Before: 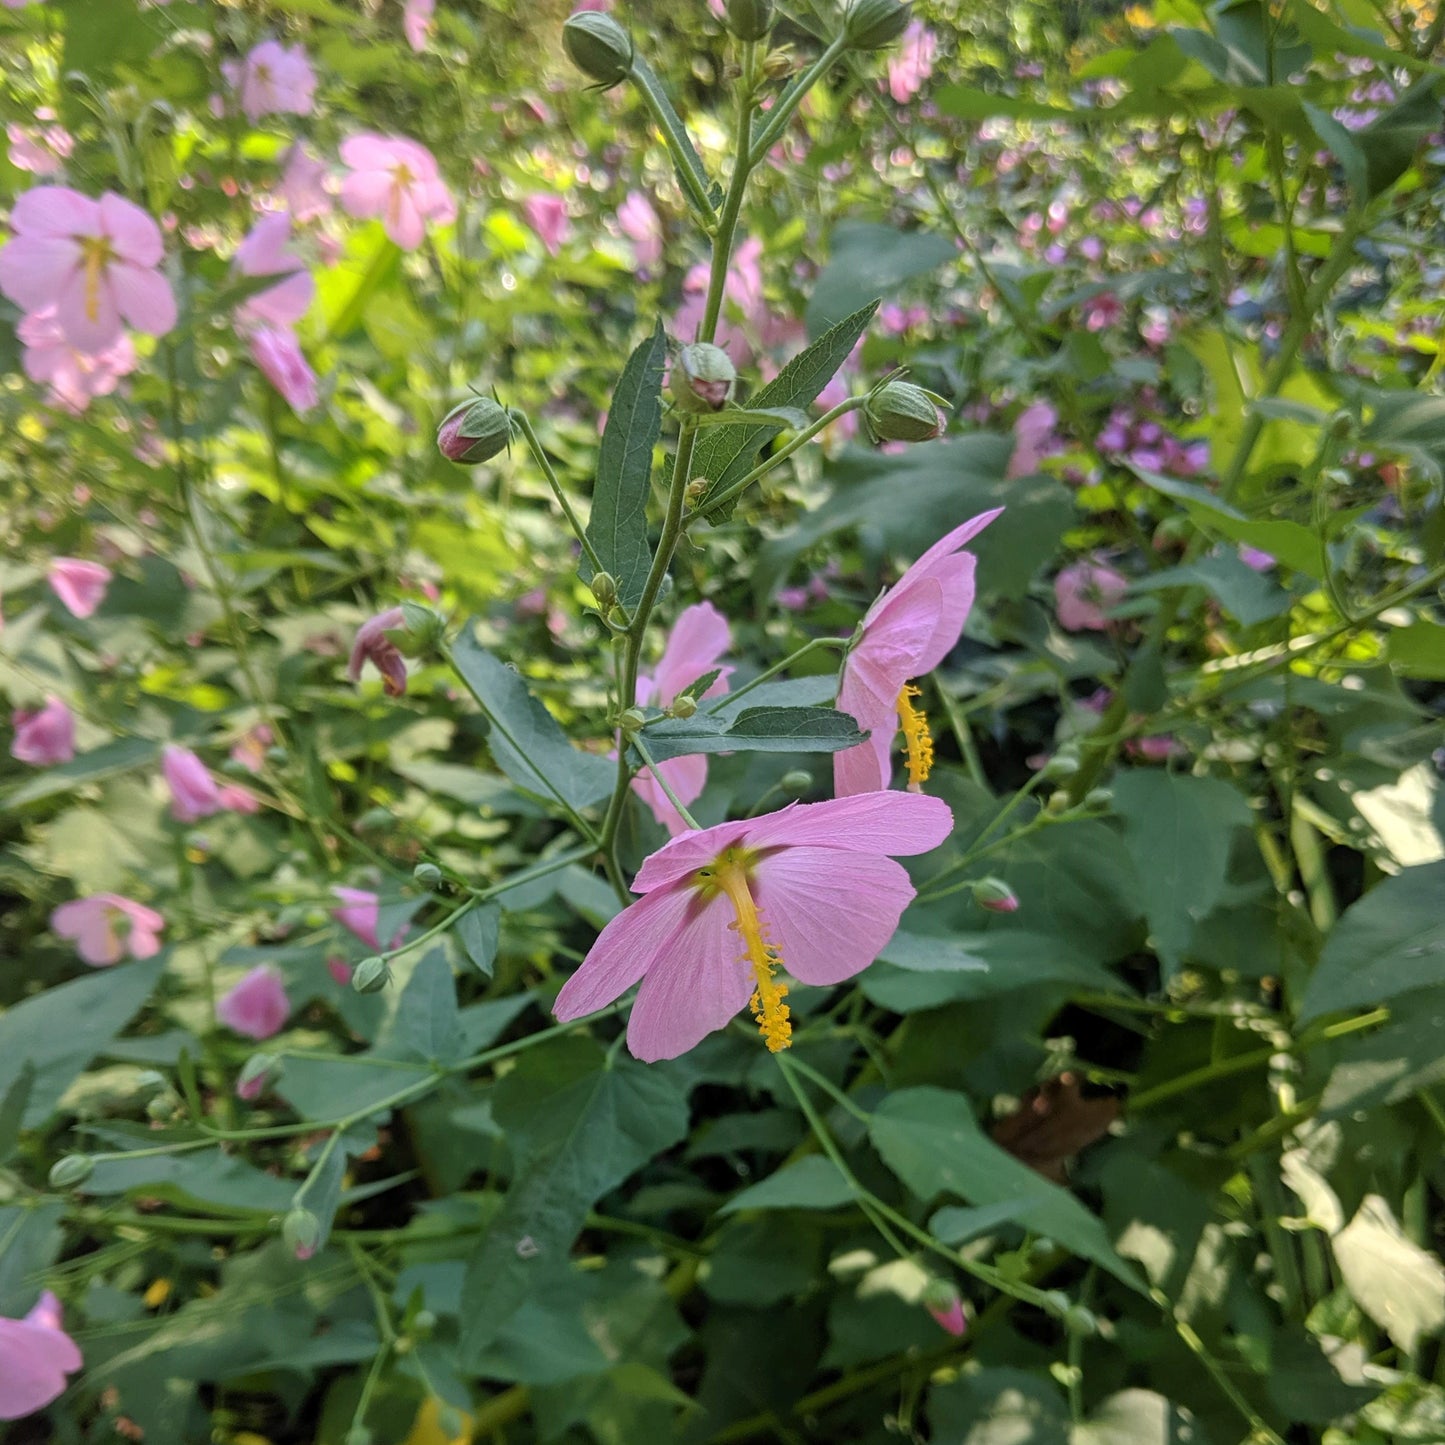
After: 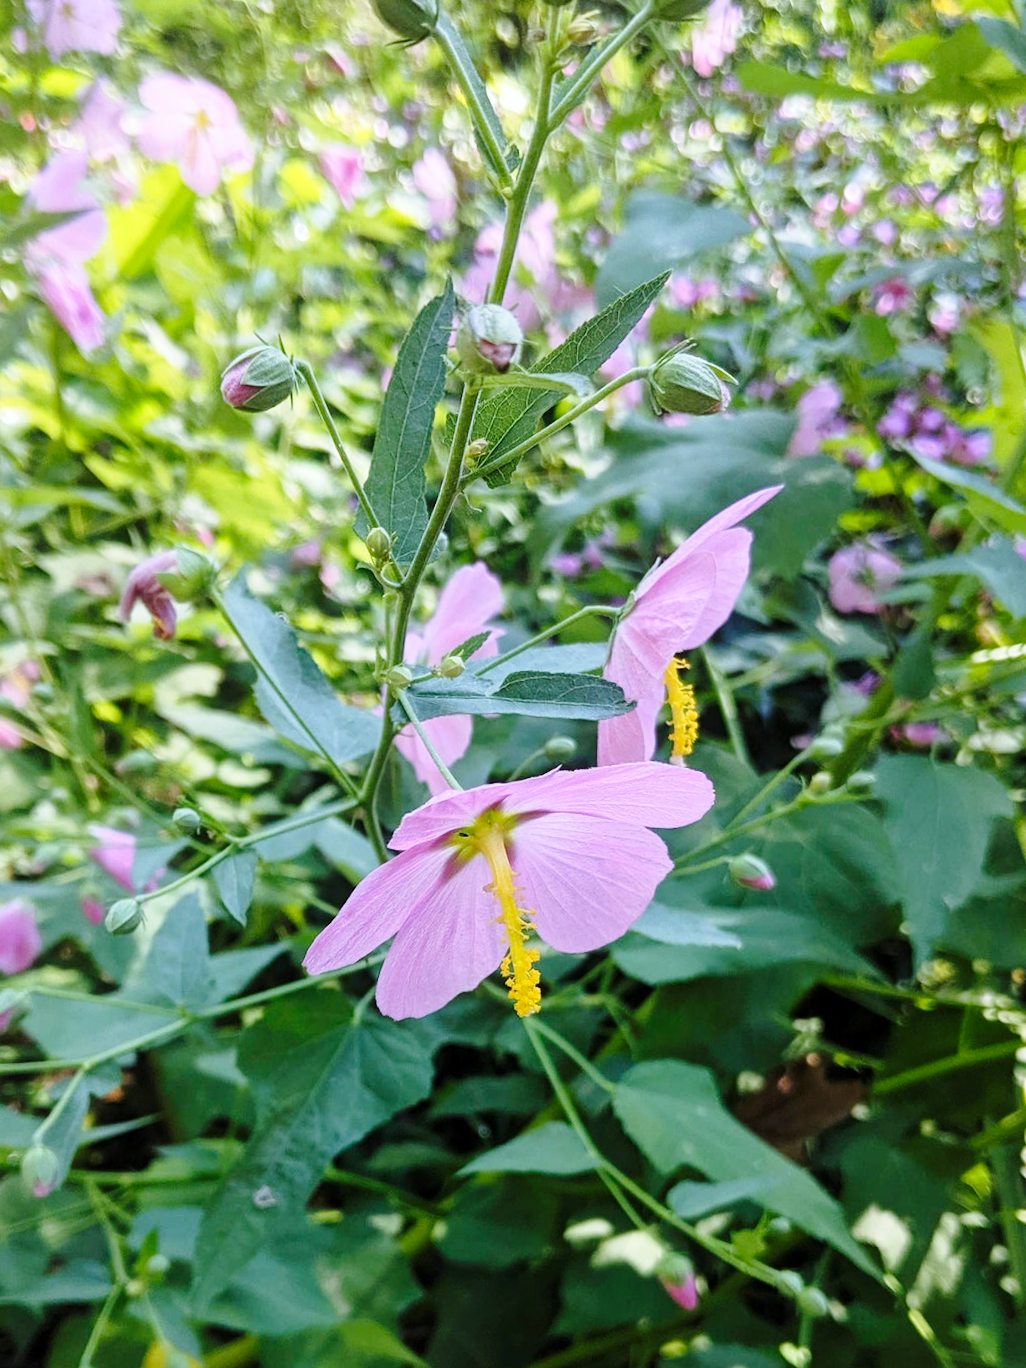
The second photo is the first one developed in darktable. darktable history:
base curve: curves: ch0 [(0, 0) (0.028, 0.03) (0.121, 0.232) (0.46, 0.748) (0.859, 0.968) (1, 1)], preserve colors none
crop and rotate: angle -3.27°, left 14.277%, top 0.028%, right 10.766%, bottom 0.028%
white balance: red 0.948, green 1.02, blue 1.176
